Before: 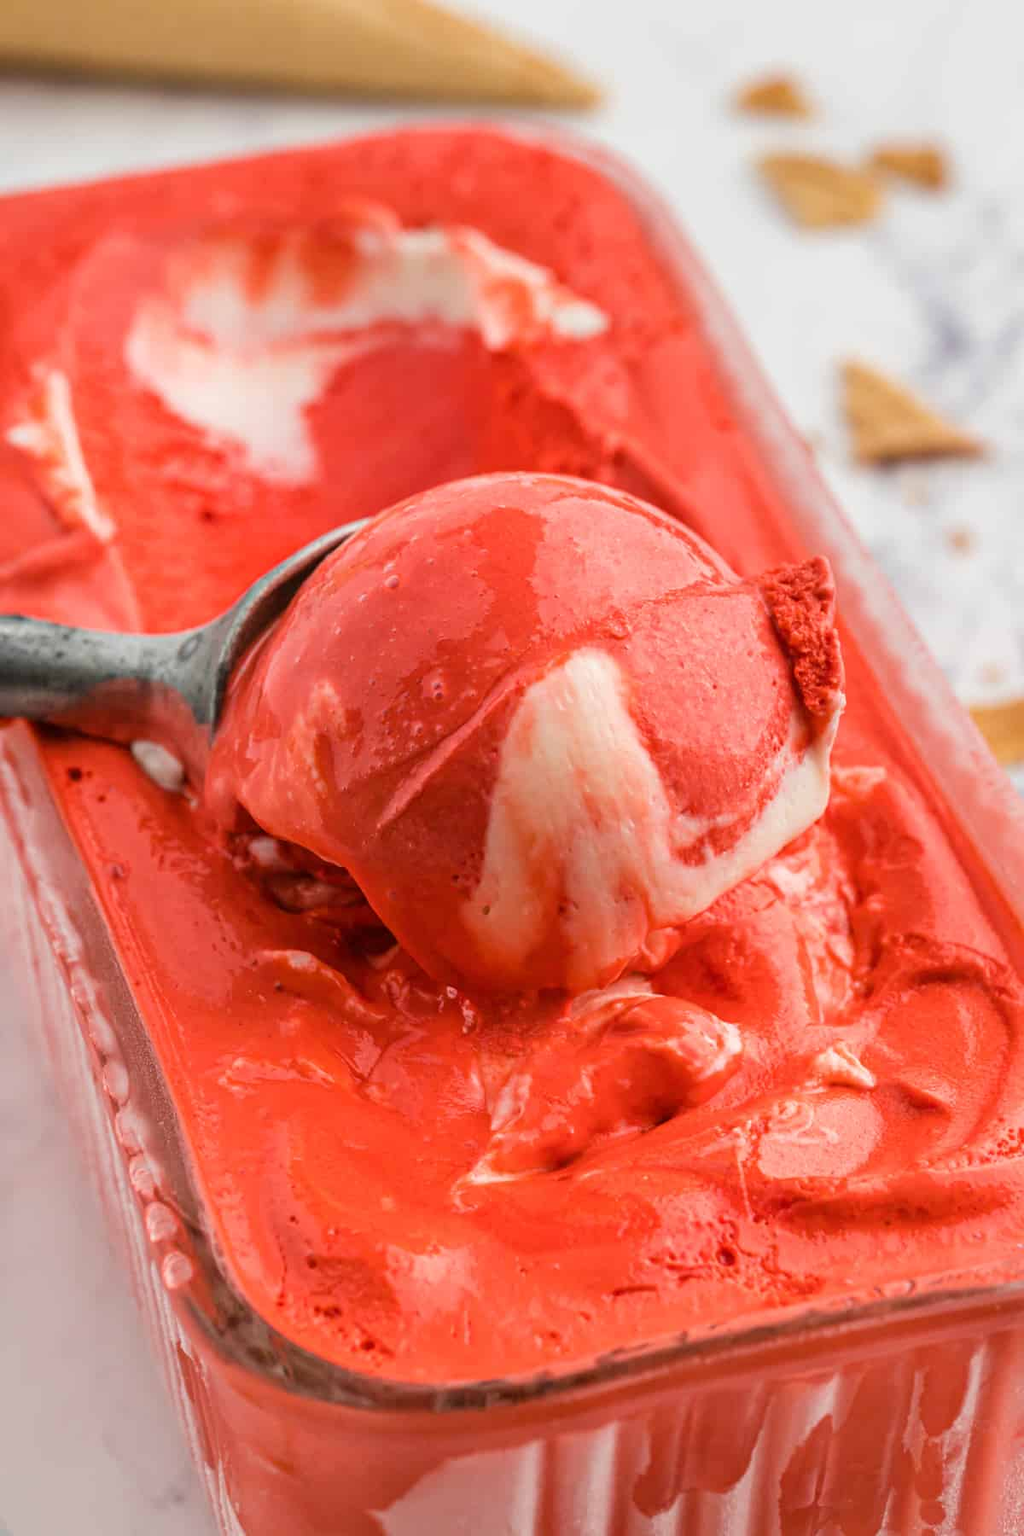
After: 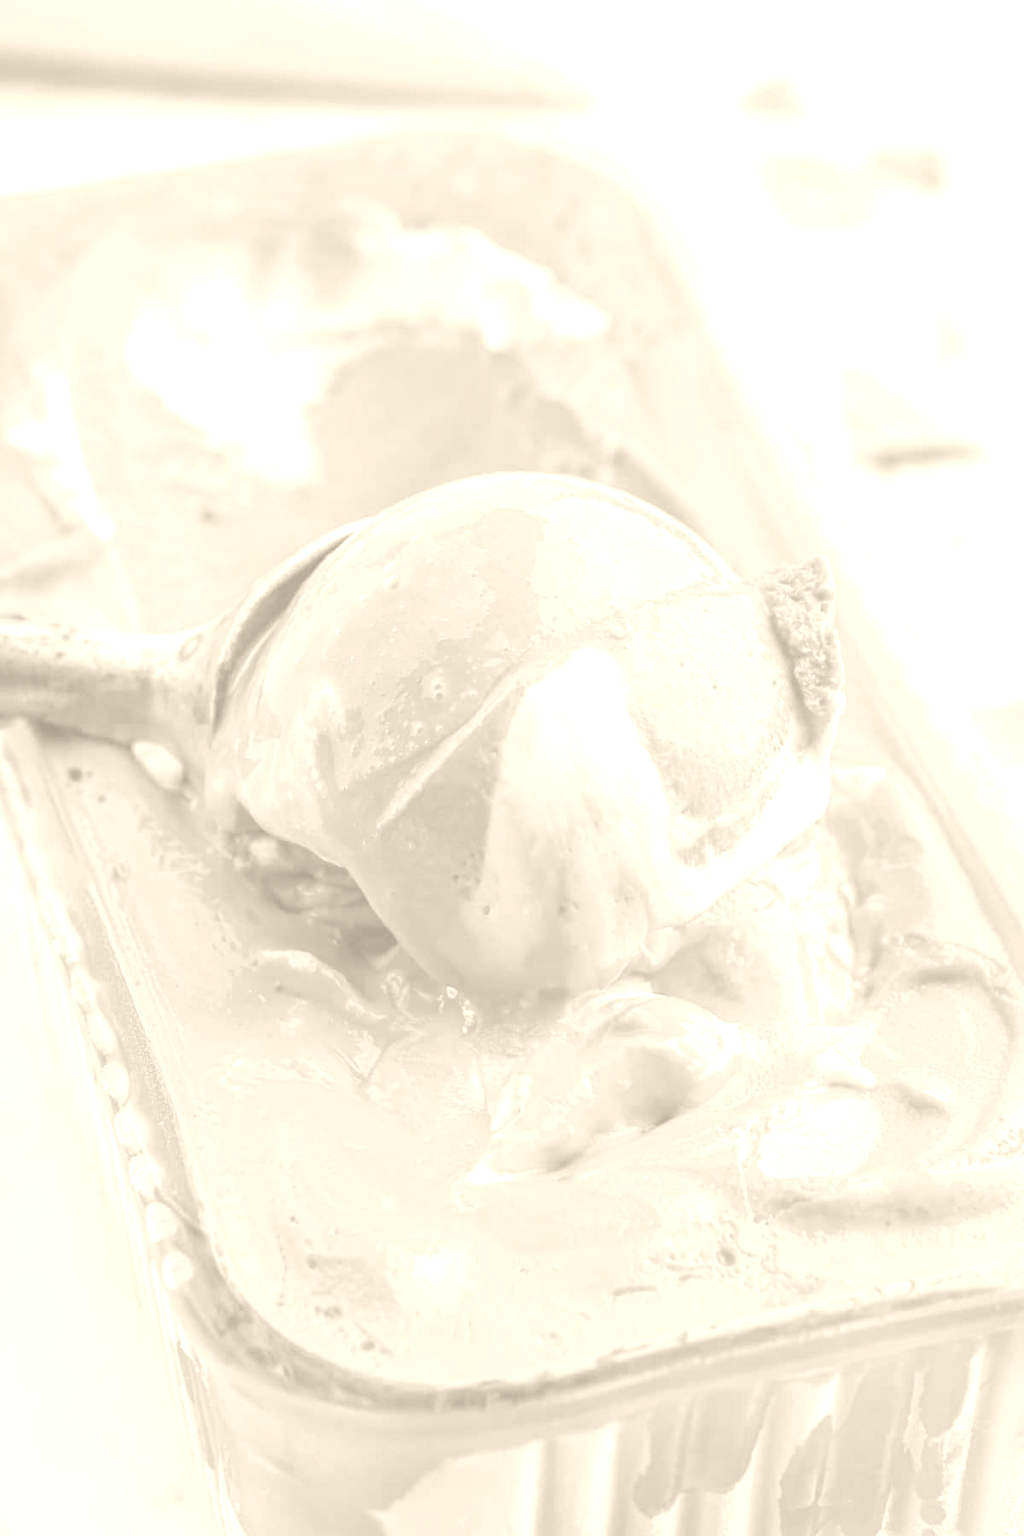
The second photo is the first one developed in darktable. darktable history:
colorize: hue 36°, saturation 71%, lightness 80.79%
local contrast: on, module defaults
